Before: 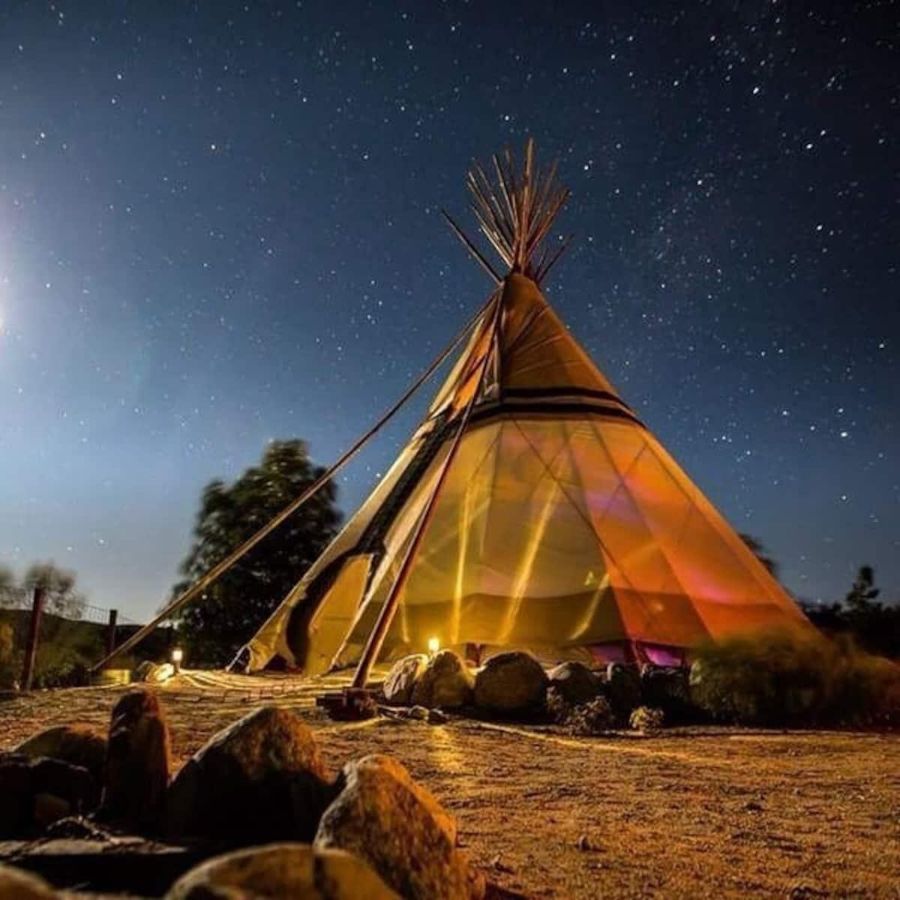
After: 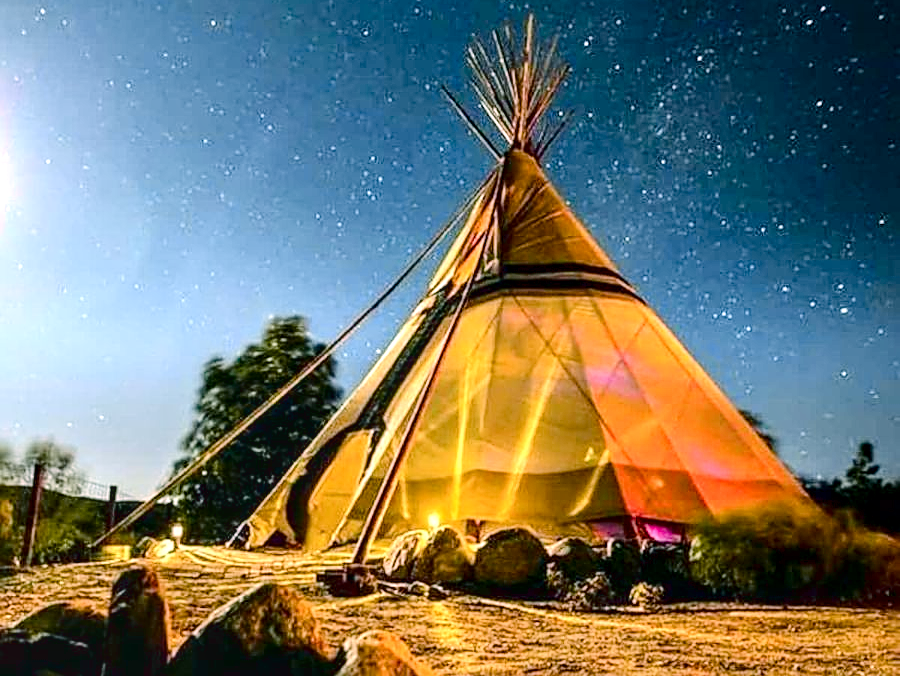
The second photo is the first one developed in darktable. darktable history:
exposure: black level correction 0, exposure 1.439 EV, compensate exposure bias true, compensate highlight preservation false
crop: top 13.799%, bottom 10.99%
local contrast: on, module defaults
sharpen: on, module defaults
color balance rgb: power › chroma 2.146%, power › hue 167.07°, perceptual saturation grading › global saturation 20%, perceptual saturation grading › highlights -24.898%, perceptual saturation grading › shadows 49.39%, global vibrance 14.789%
tone curve: curves: ch0 [(0, 0) (0.049, 0.01) (0.154, 0.081) (0.491, 0.519) (0.748, 0.765) (1, 0.919)]; ch1 [(0, 0) (0.172, 0.123) (0.317, 0.272) (0.391, 0.424) (0.499, 0.497) (0.531, 0.541) (0.615, 0.608) (0.741, 0.783) (1, 1)]; ch2 [(0, 0) (0.411, 0.424) (0.483, 0.478) (0.546, 0.532) (0.652, 0.633) (1, 1)], color space Lab, independent channels, preserve colors none
